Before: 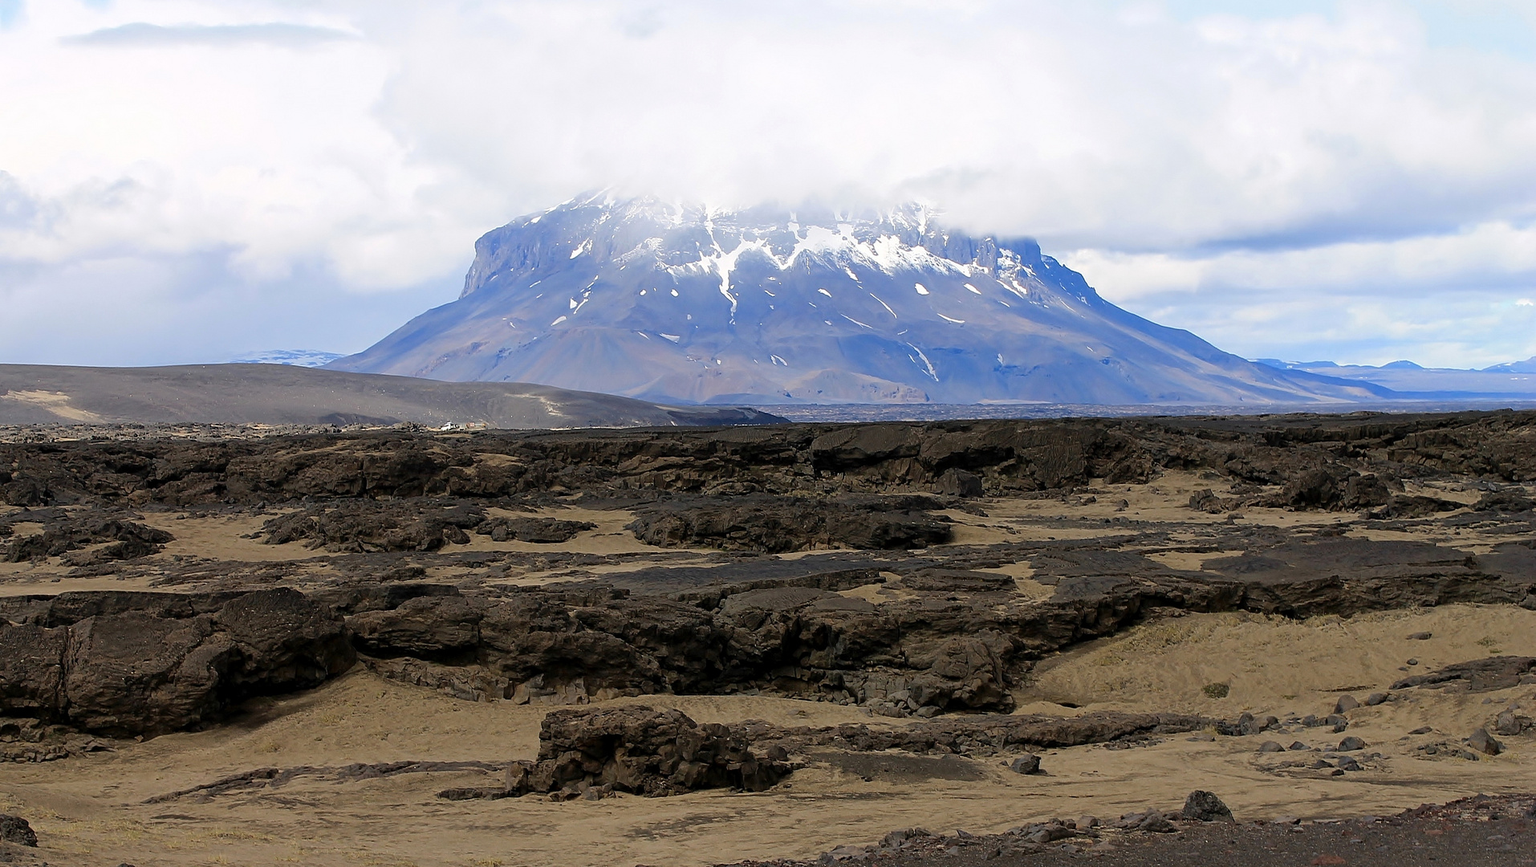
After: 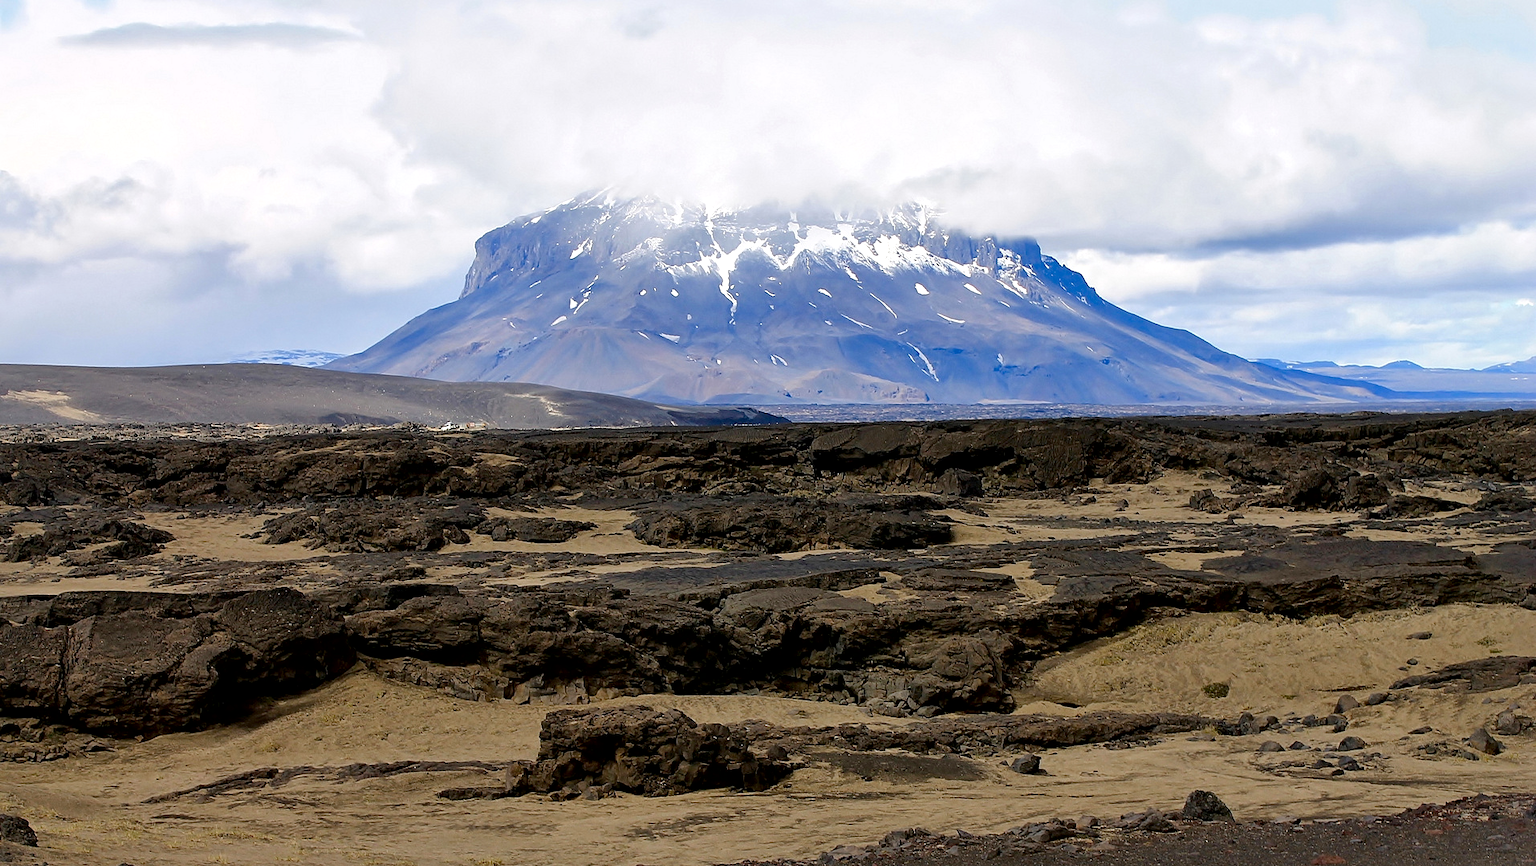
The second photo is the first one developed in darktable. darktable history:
color balance rgb: perceptual saturation grading › global saturation 20%, perceptual saturation grading › highlights -25%, perceptual saturation grading › shadows 25%
local contrast: mode bilateral grid, contrast 25, coarseness 60, detail 151%, midtone range 0.2
